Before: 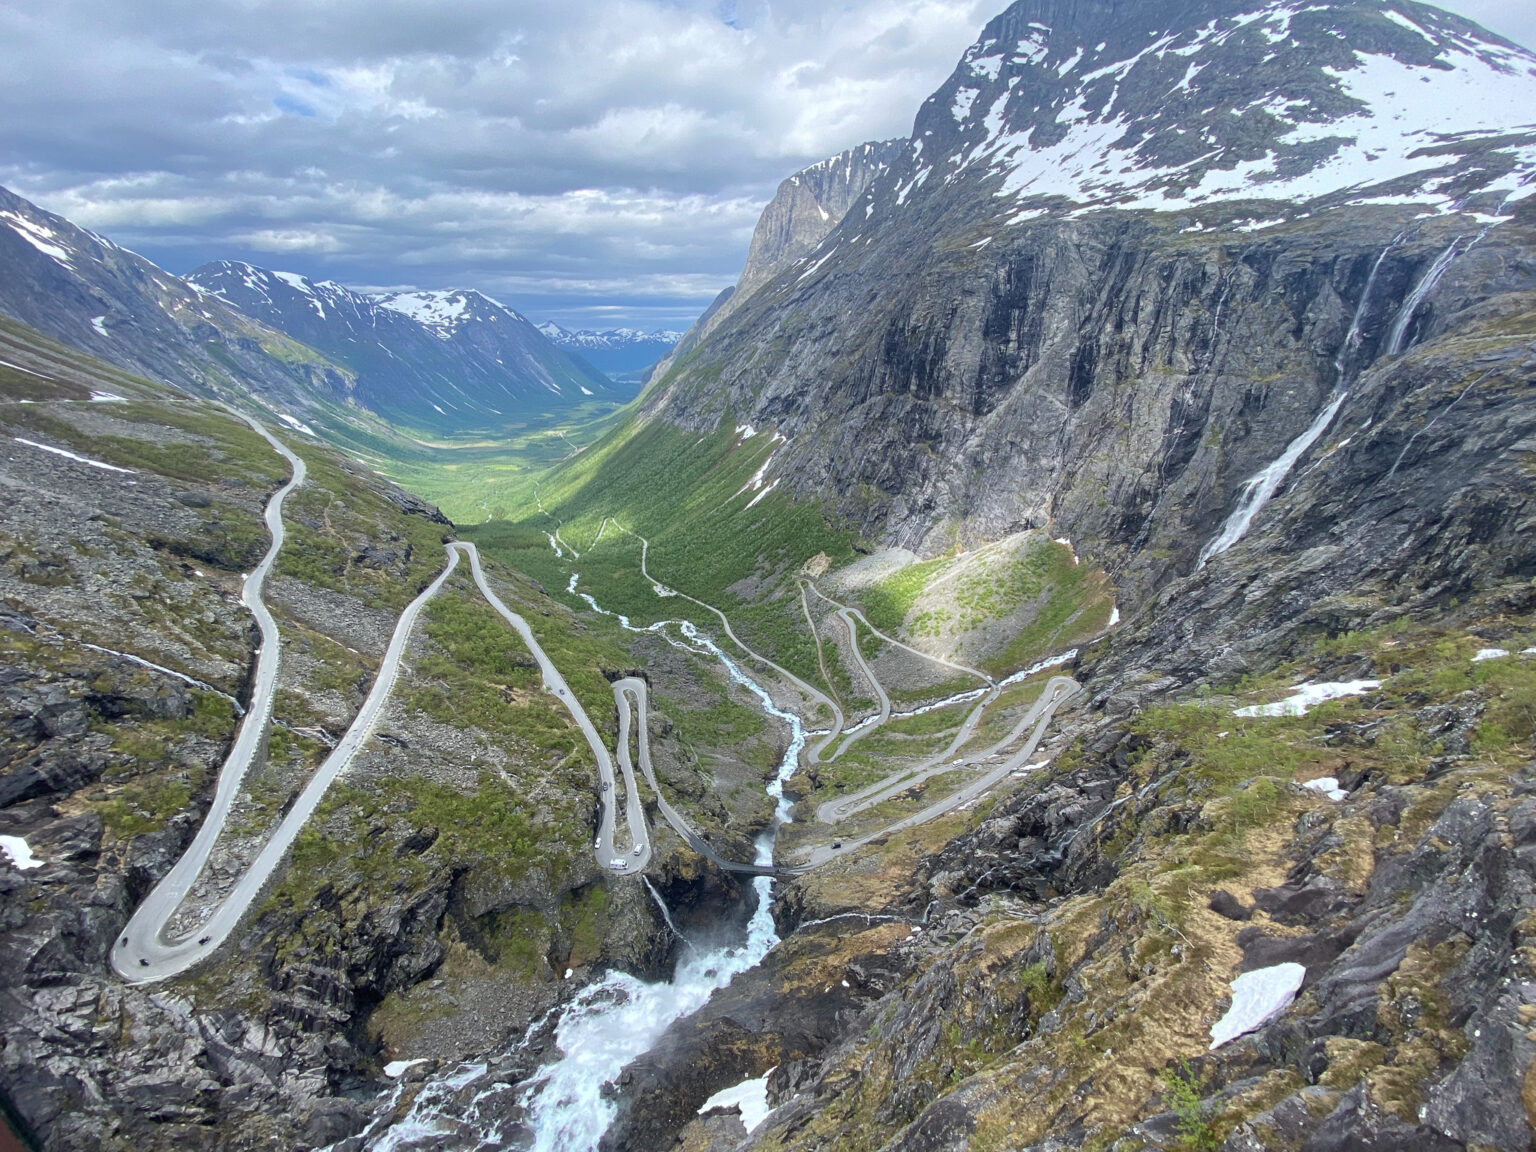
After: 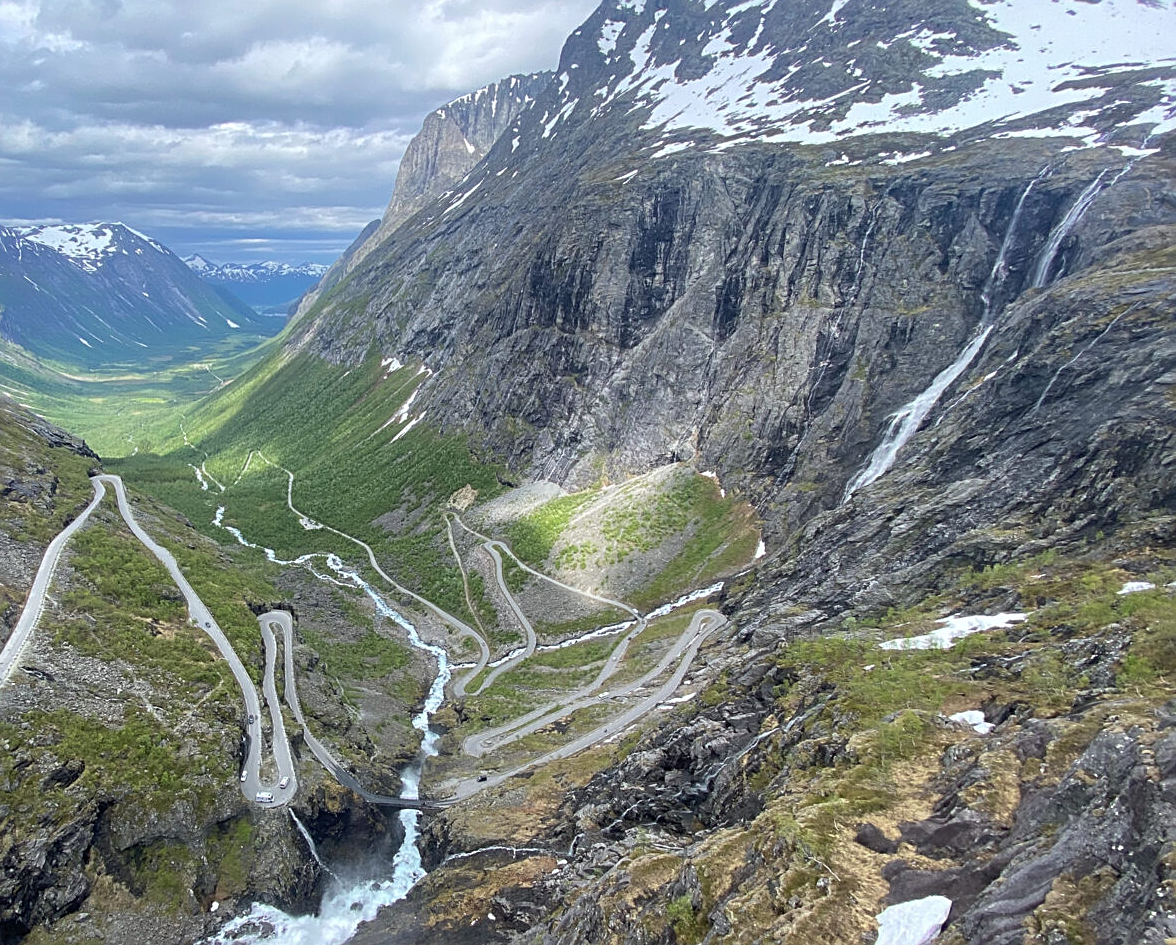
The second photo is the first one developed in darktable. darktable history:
sharpen: on, module defaults
crop: left 23.095%, top 5.827%, bottom 11.854%
